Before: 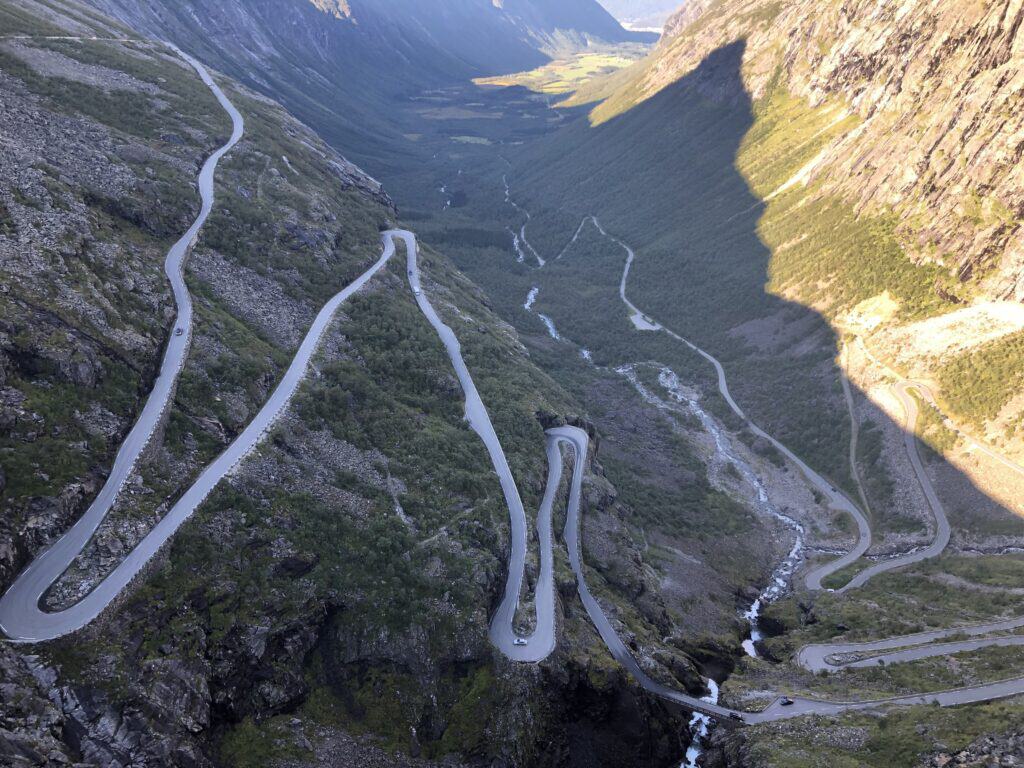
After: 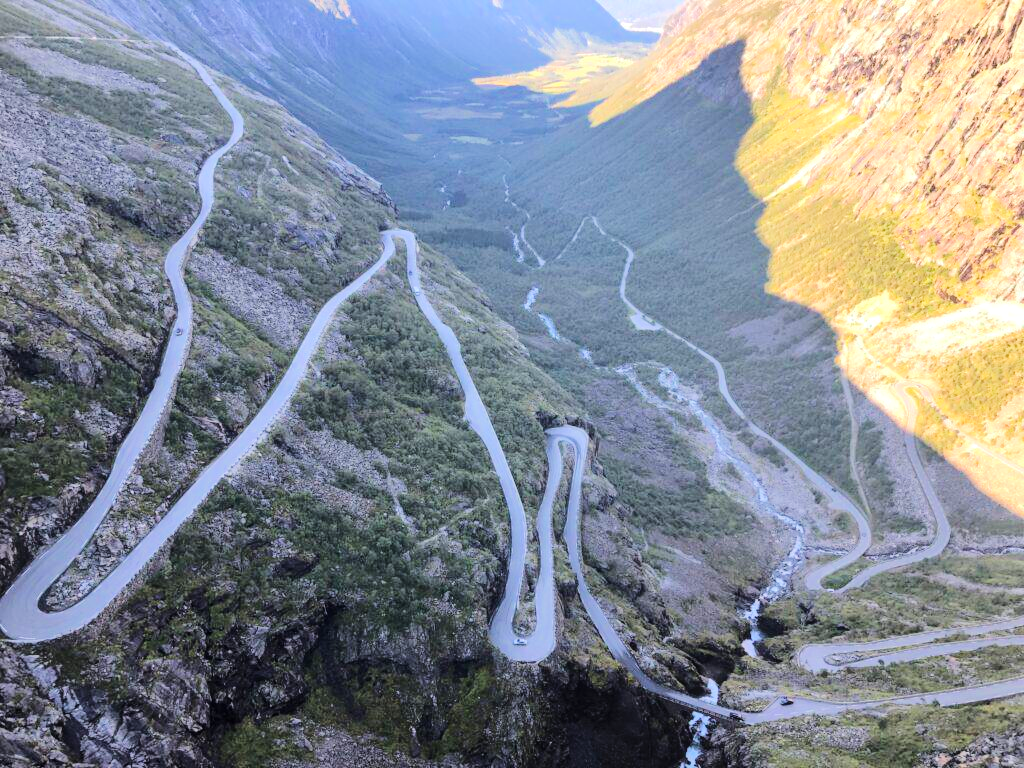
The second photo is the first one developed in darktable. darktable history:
tone equalizer: -7 EV 0.159 EV, -6 EV 0.569 EV, -5 EV 1.18 EV, -4 EV 1.32 EV, -3 EV 1.15 EV, -2 EV 0.6 EV, -1 EV 0.153 EV, edges refinement/feathering 500, mask exposure compensation -1.57 EV, preserve details no
local contrast: detail 109%
